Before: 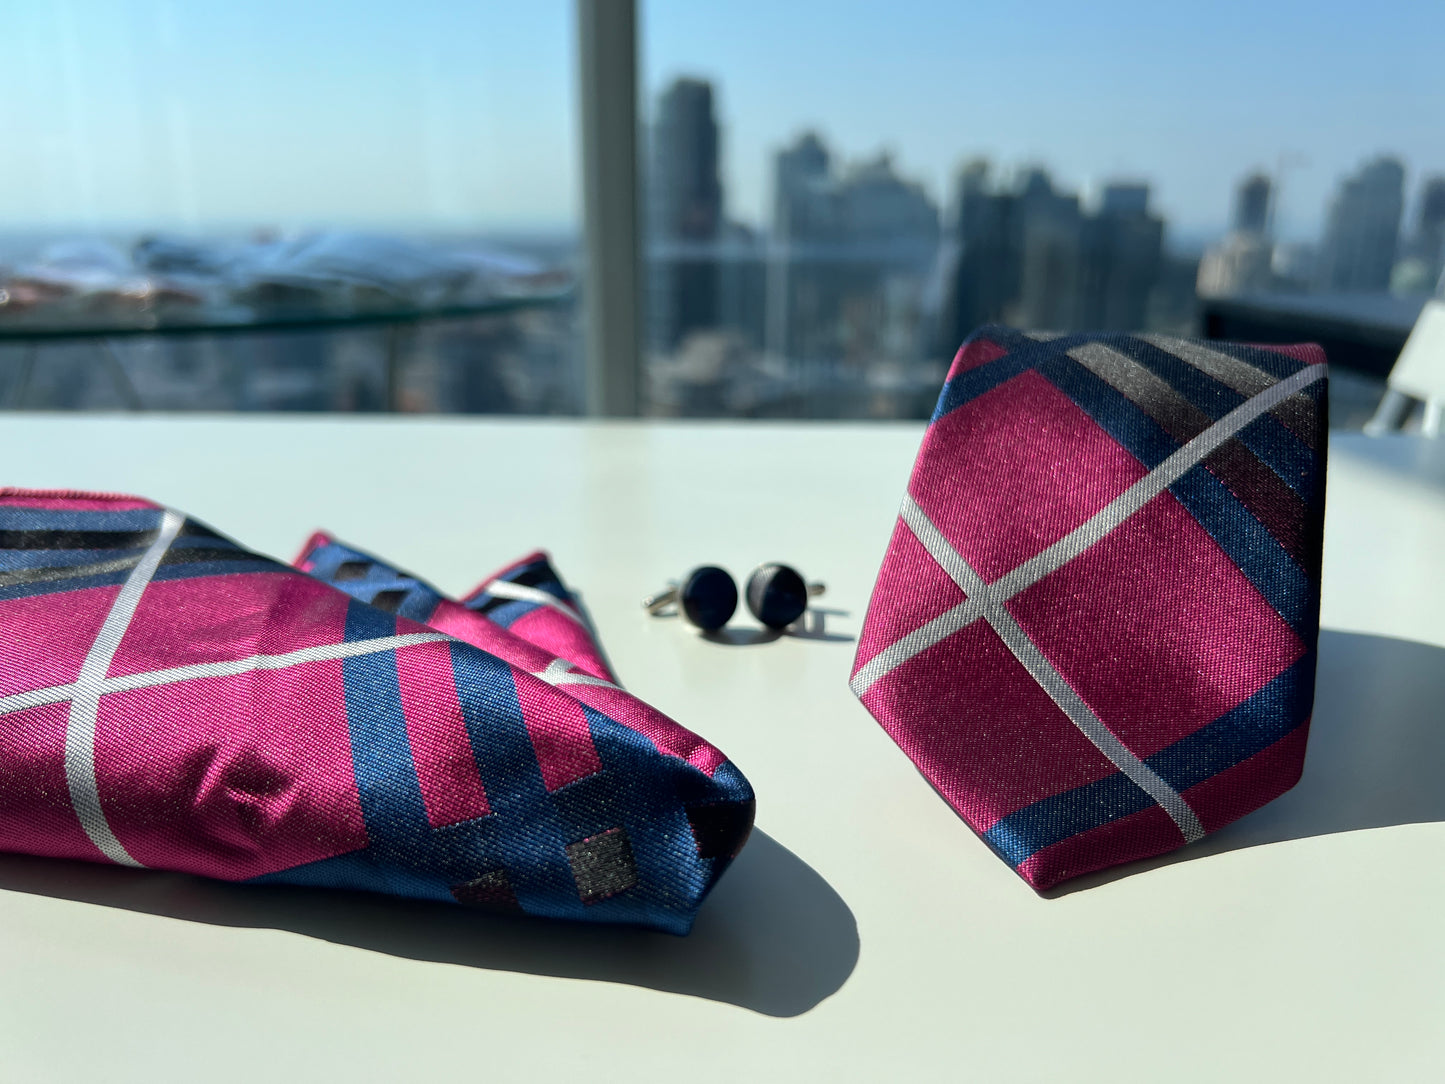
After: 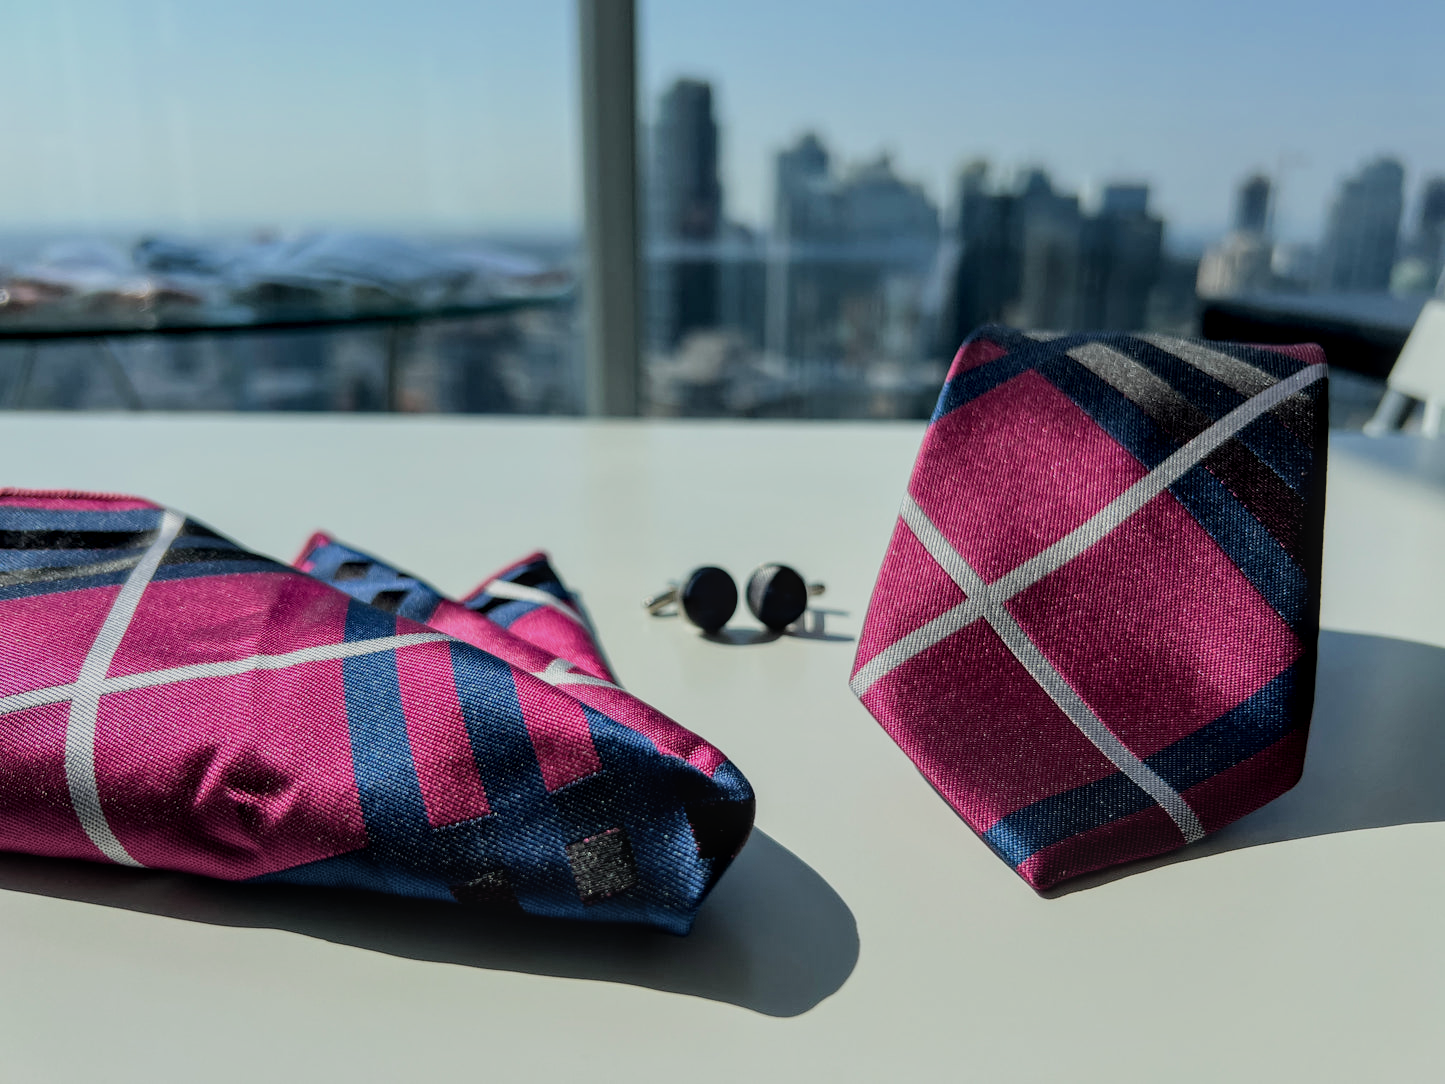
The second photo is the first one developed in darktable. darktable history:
filmic rgb: black relative exposure -7.65 EV, white relative exposure 4.56 EV, hardness 3.61
local contrast: on, module defaults
